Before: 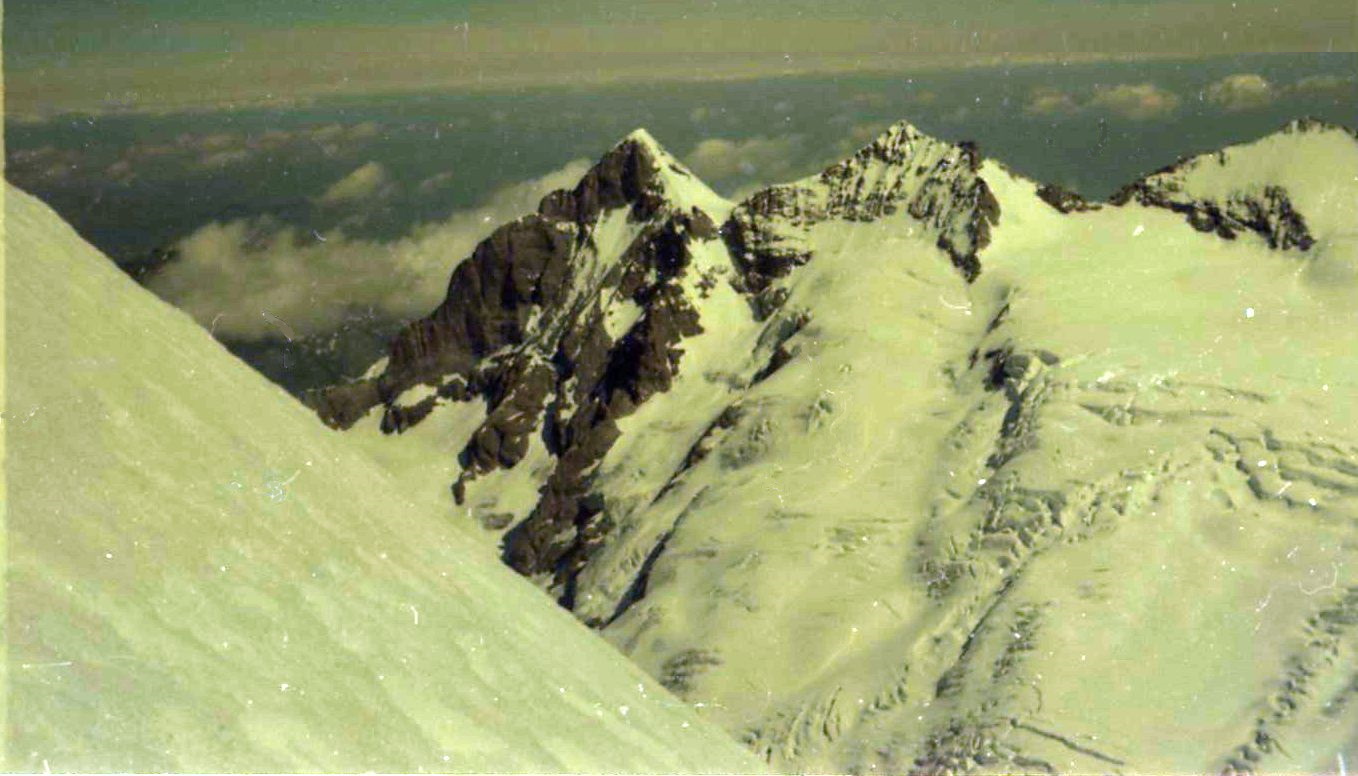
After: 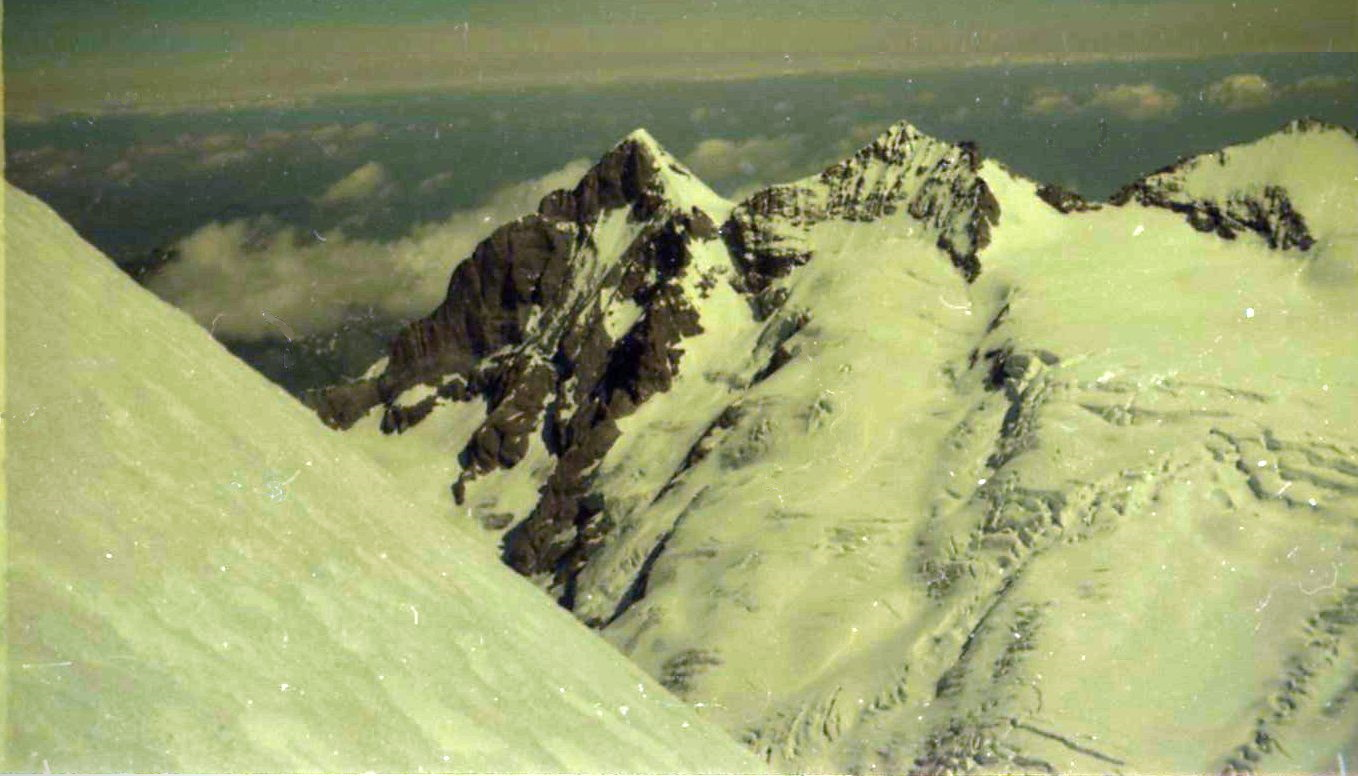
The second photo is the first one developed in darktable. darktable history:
tone equalizer: on, module defaults
vignetting: fall-off start 88.53%, fall-off radius 44.2%, saturation 0.376, width/height ratio 1.161
